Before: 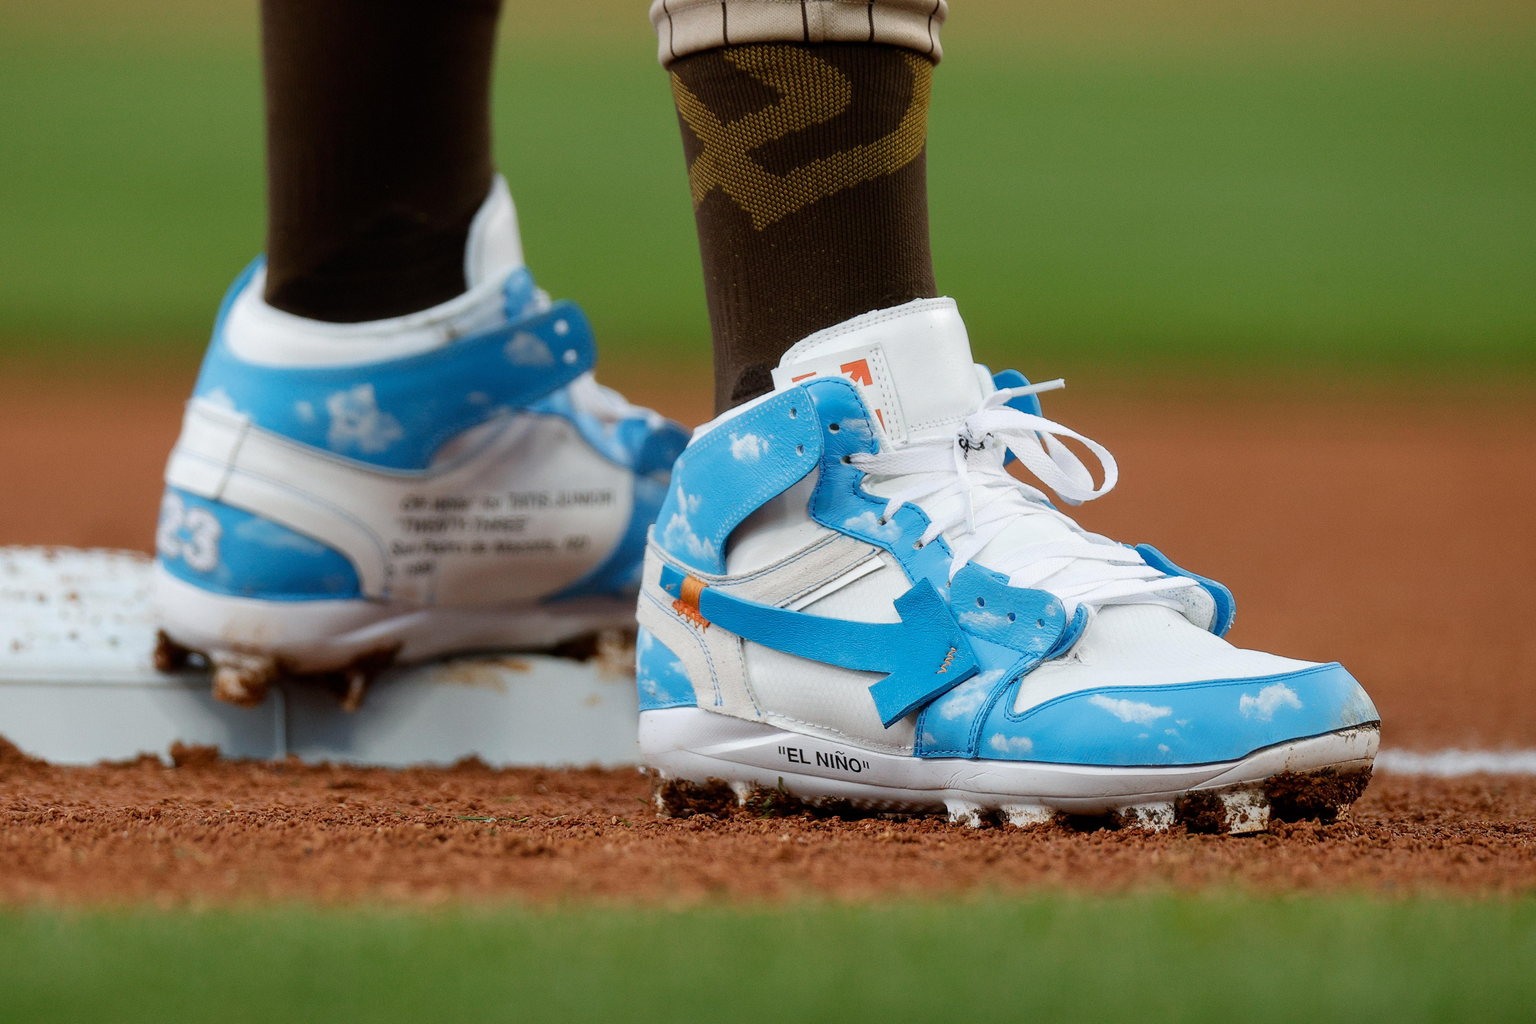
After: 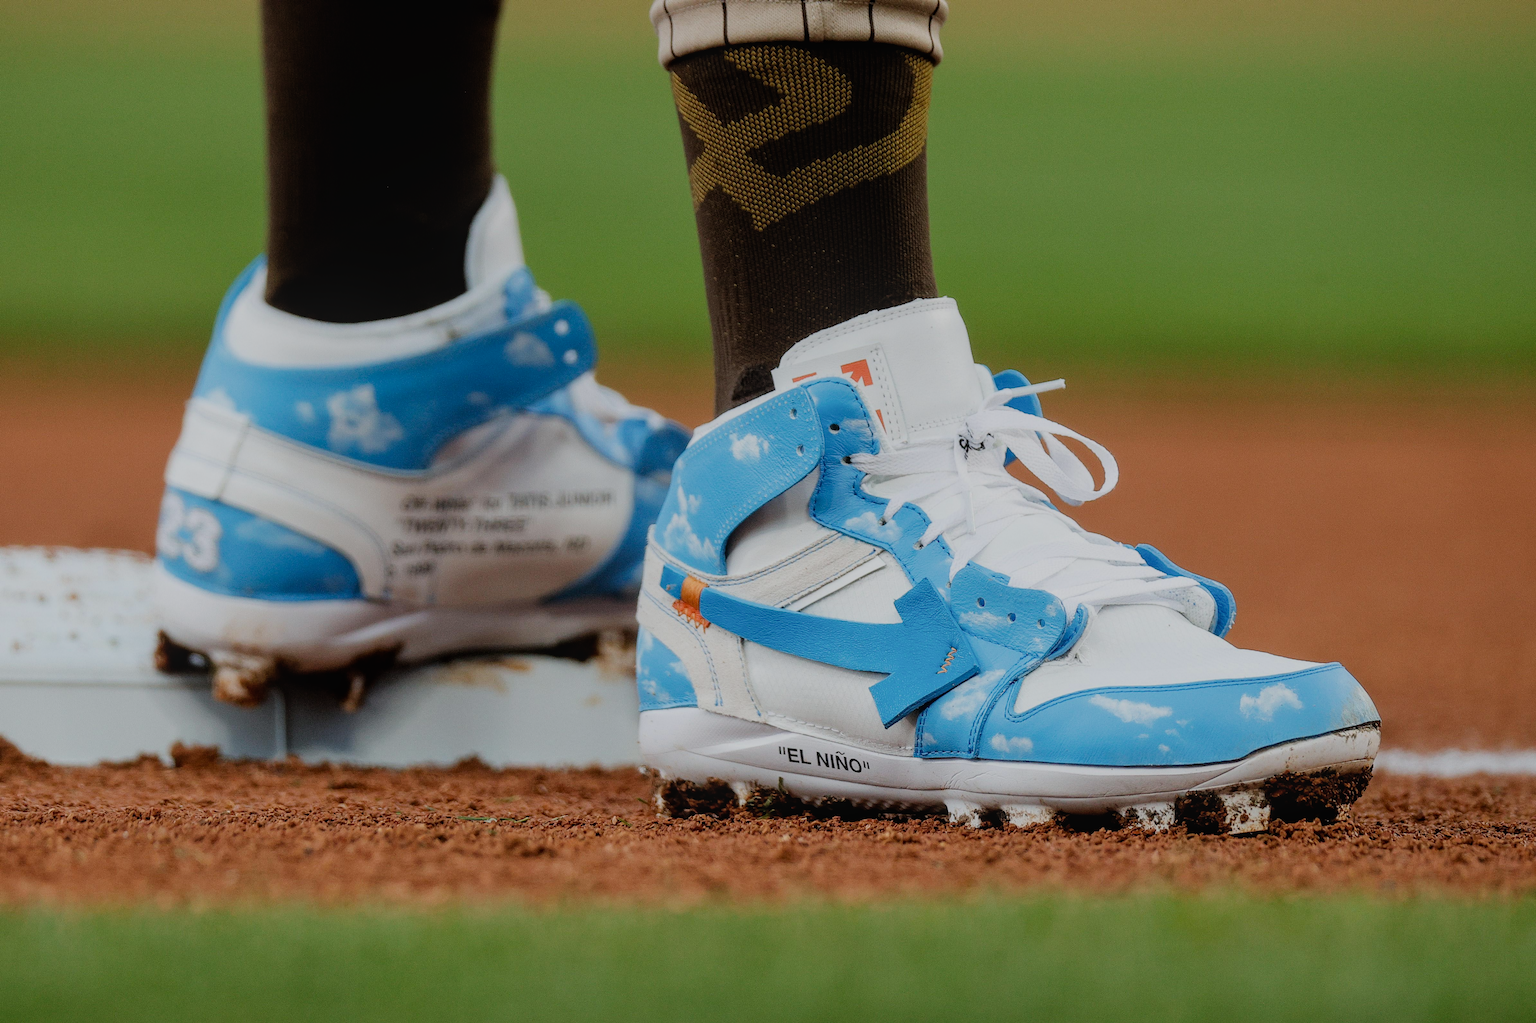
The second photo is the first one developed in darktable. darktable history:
local contrast: detail 109%
filmic rgb: black relative exposure -7.36 EV, white relative exposure 5.1 EV, hardness 3.22
